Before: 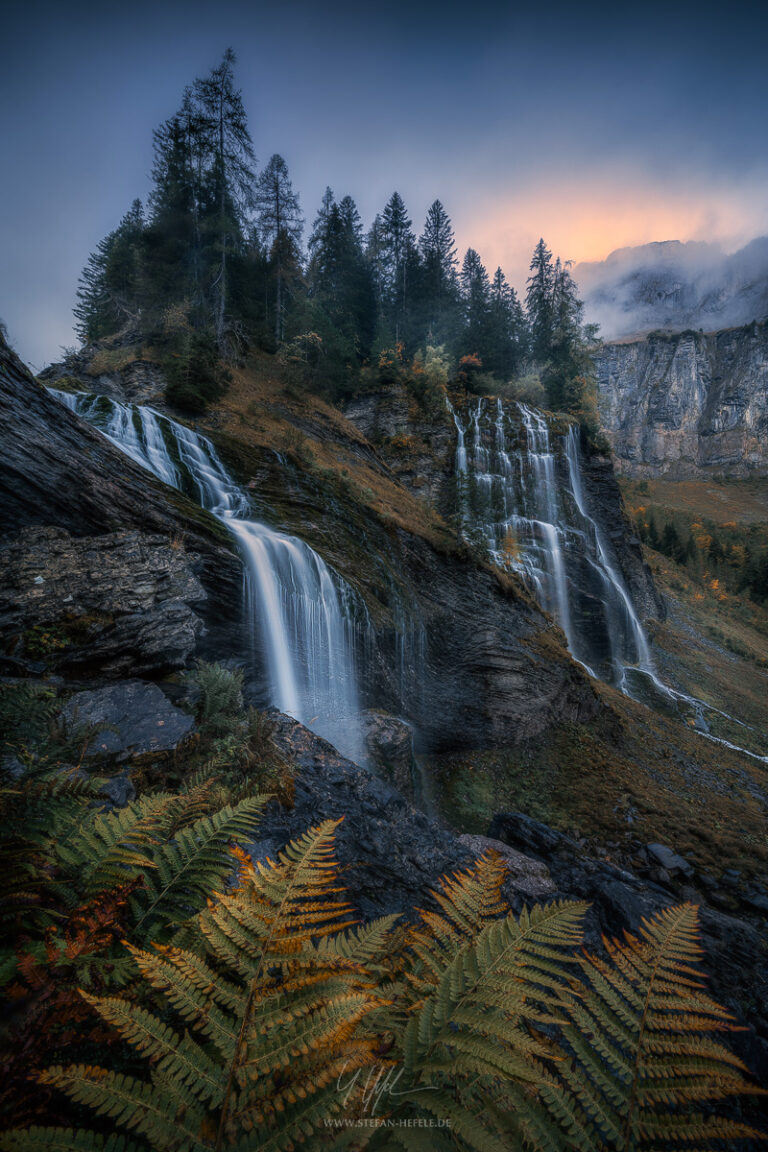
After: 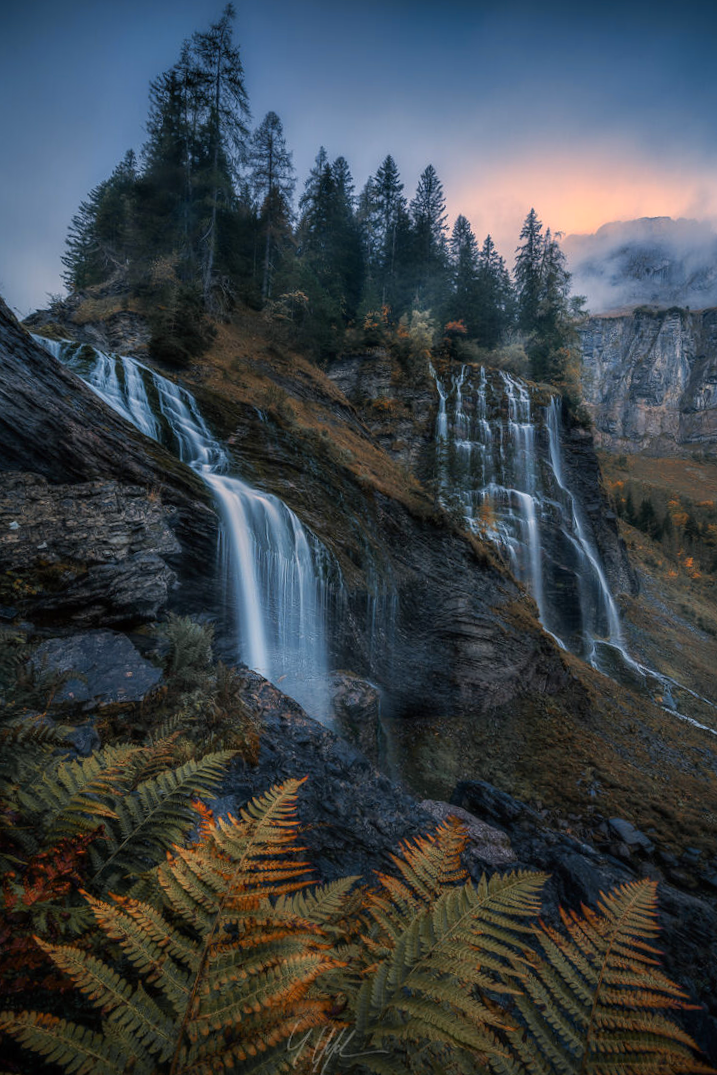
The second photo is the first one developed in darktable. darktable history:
crop and rotate: angle -2.76°
color zones: curves: ch1 [(0.29, 0.492) (0.373, 0.185) (0.509, 0.481)]; ch2 [(0.25, 0.462) (0.749, 0.457)]
